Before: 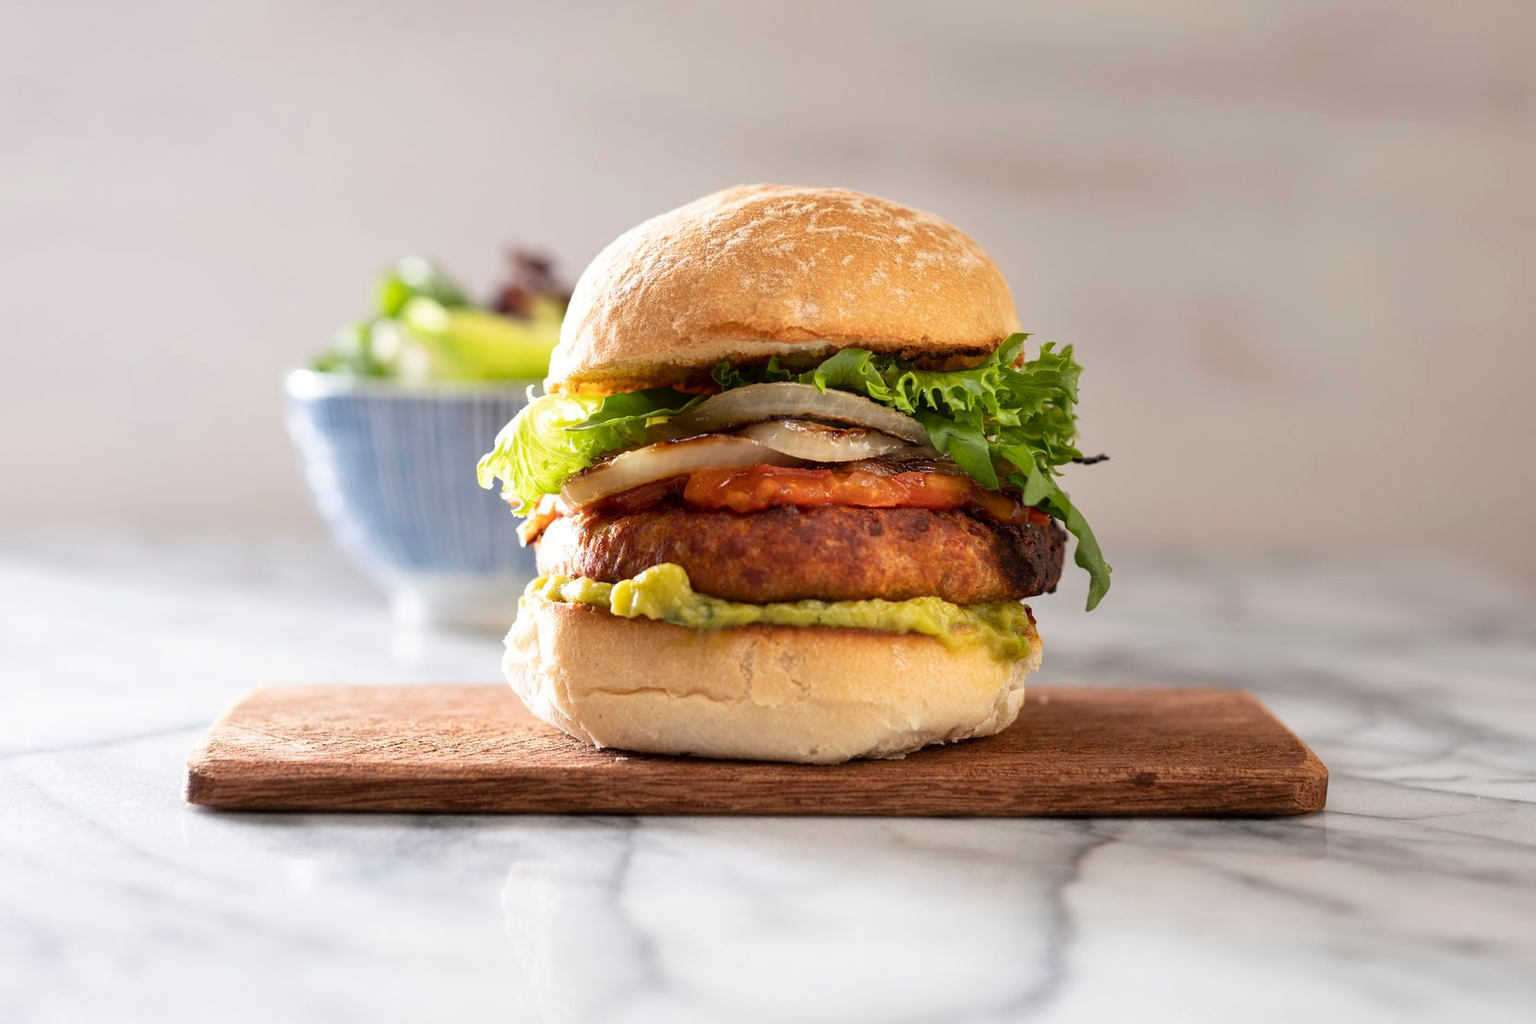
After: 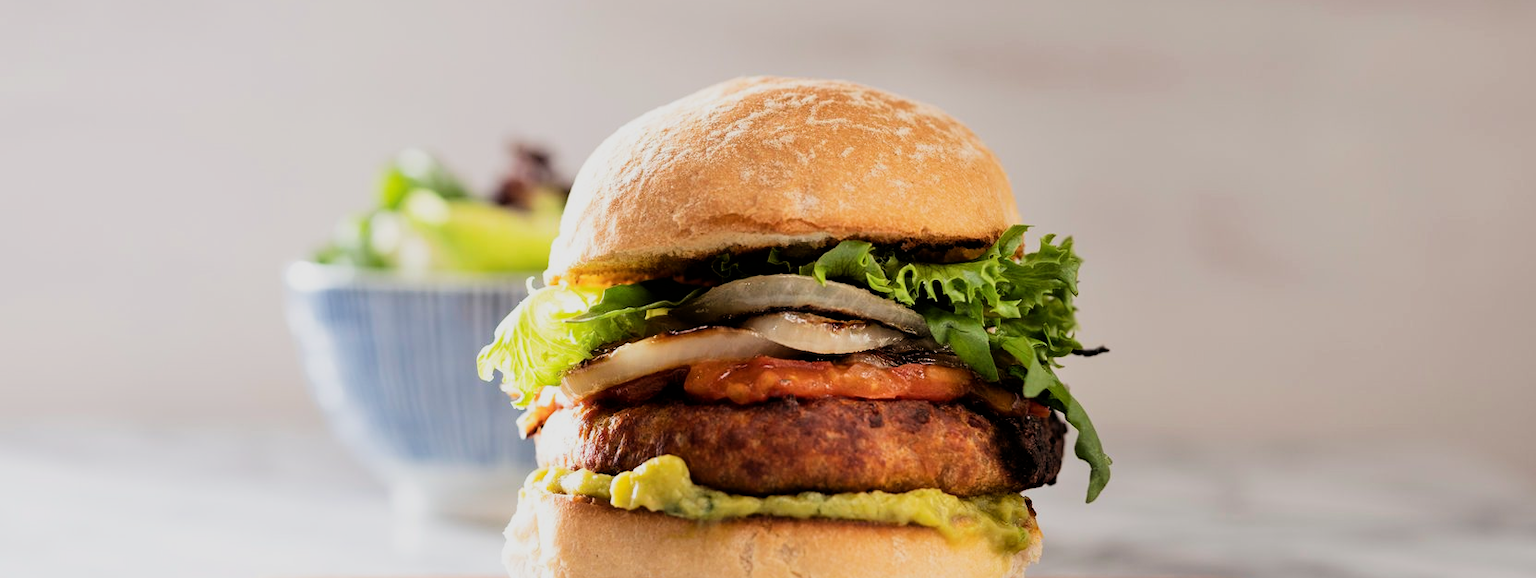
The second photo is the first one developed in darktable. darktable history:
crop and rotate: top 10.592%, bottom 32.834%
filmic rgb: black relative exposure -5.01 EV, white relative exposure 3.99 EV, hardness 2.88, contrast 1.301, highlights saturation mix -29.25%
